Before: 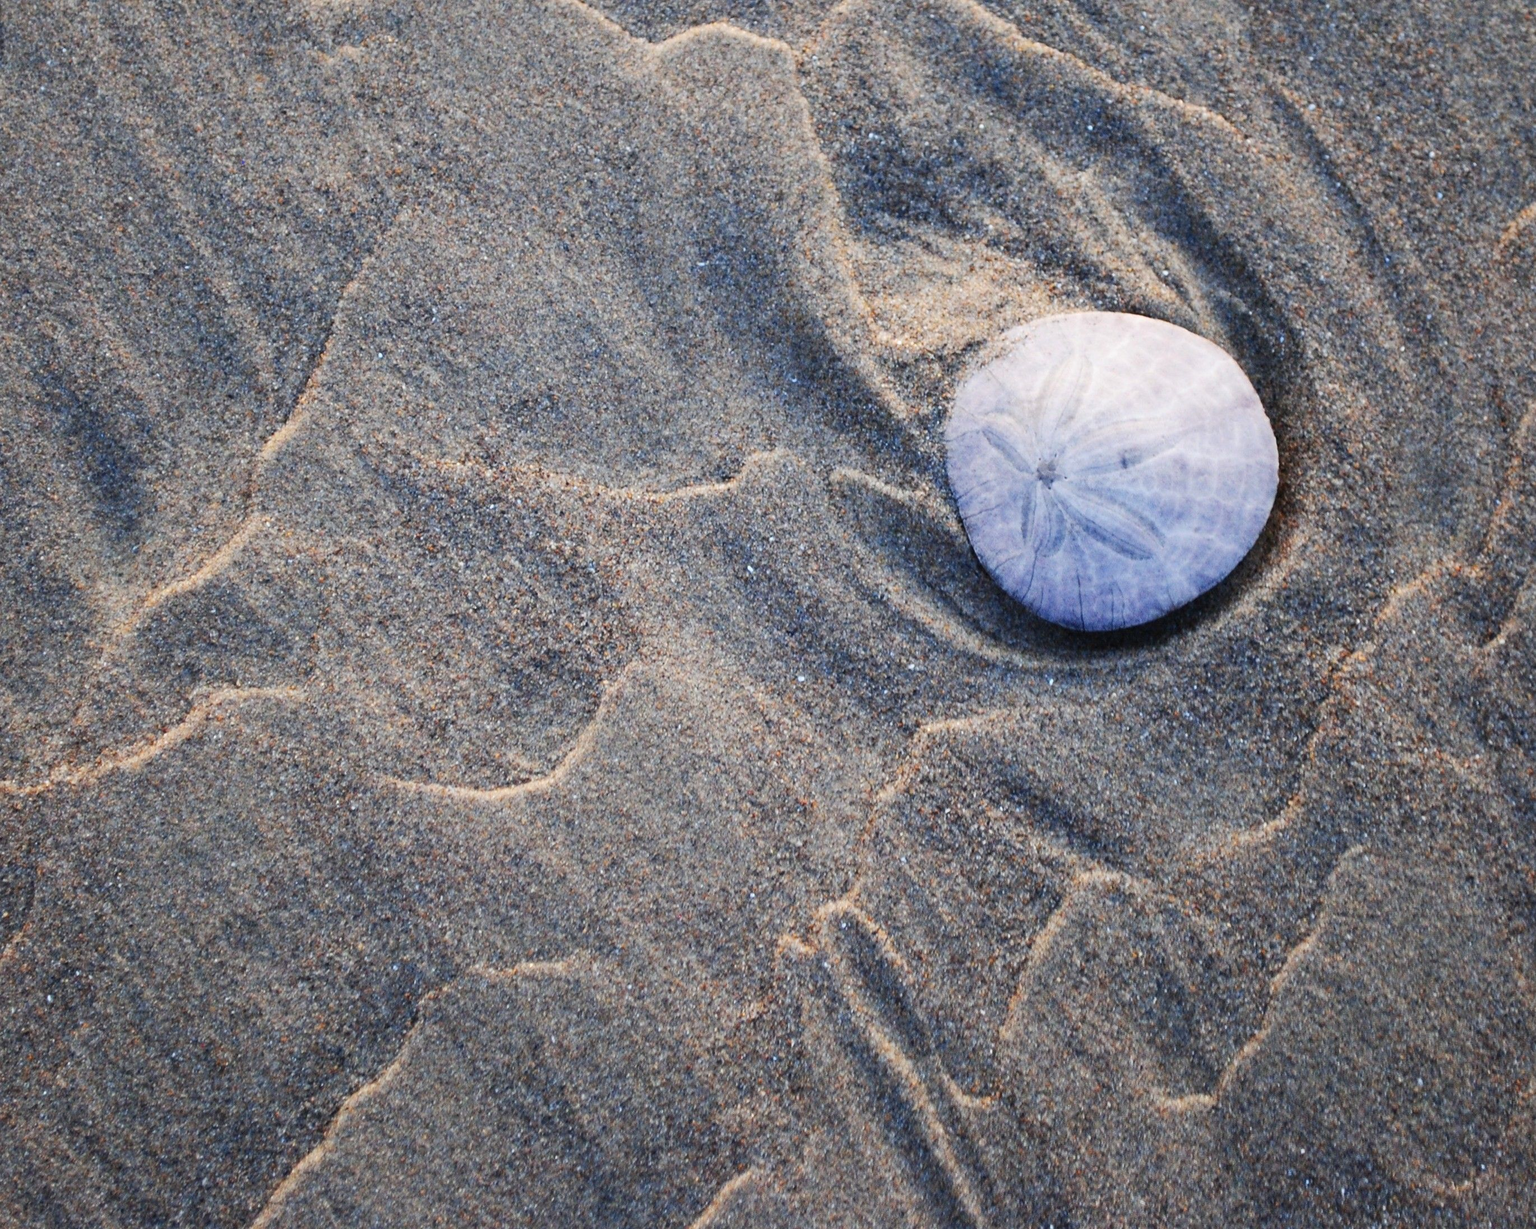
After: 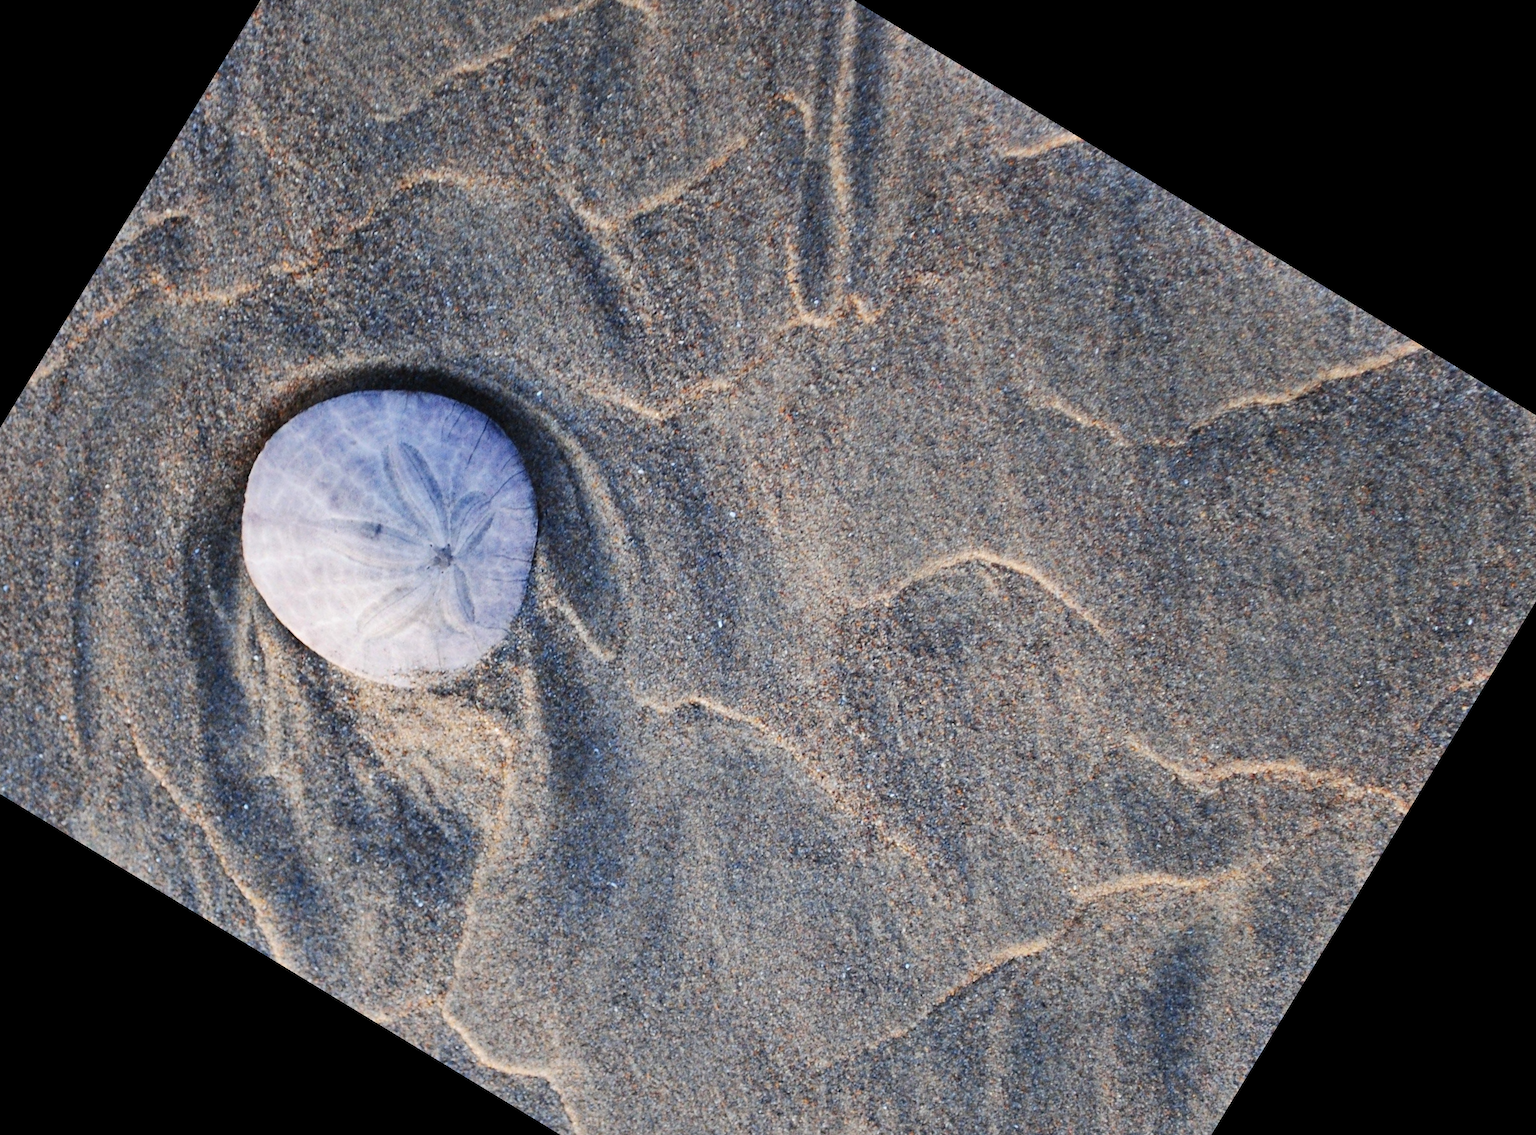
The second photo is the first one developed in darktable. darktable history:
shadows and highlights: low approximation 0.01, soften with gaussian
crop and rotate: angle 148.68°, left 9.111%, top 15.603%, right 4.588%, bottom 17.041%
